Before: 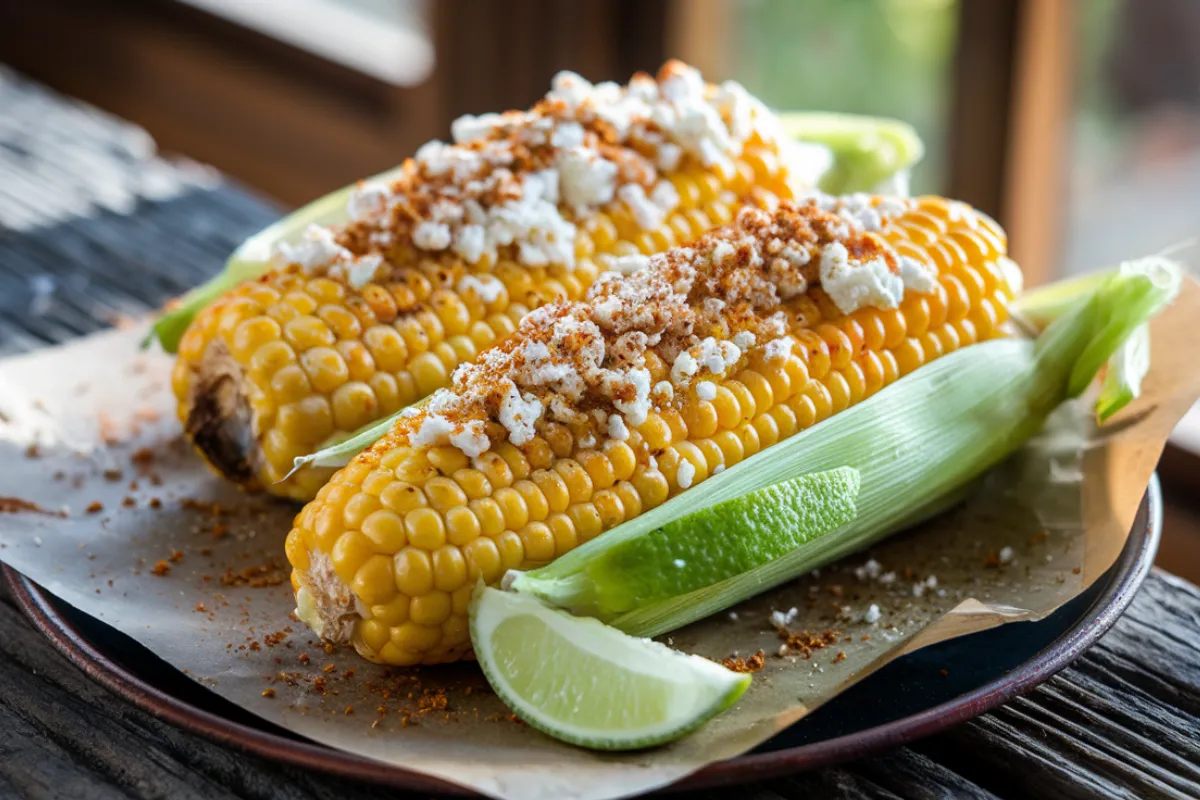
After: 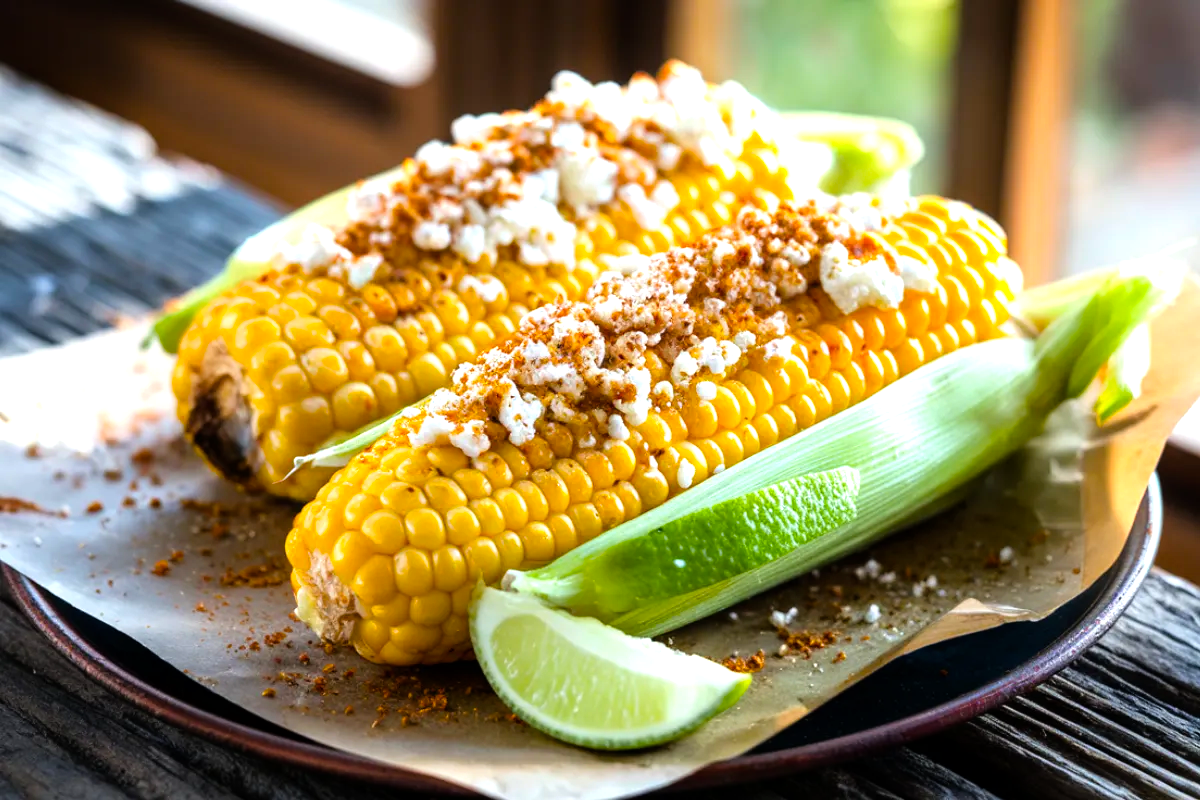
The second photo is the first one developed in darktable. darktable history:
tone equalizer: -8 EV -0.743 EV, -7 EV -0.71 EV, -6 EV -0.575 EV, -5 EV -0.416 EV, -3 EV 0.392 EV, -2 EV 0.6 EV, -1 EV 0.68 EV, +0 EV 0.768 EV
color balance rgb: perceptual saturation grading › global saturation 19.863%, global vibrance 20%
